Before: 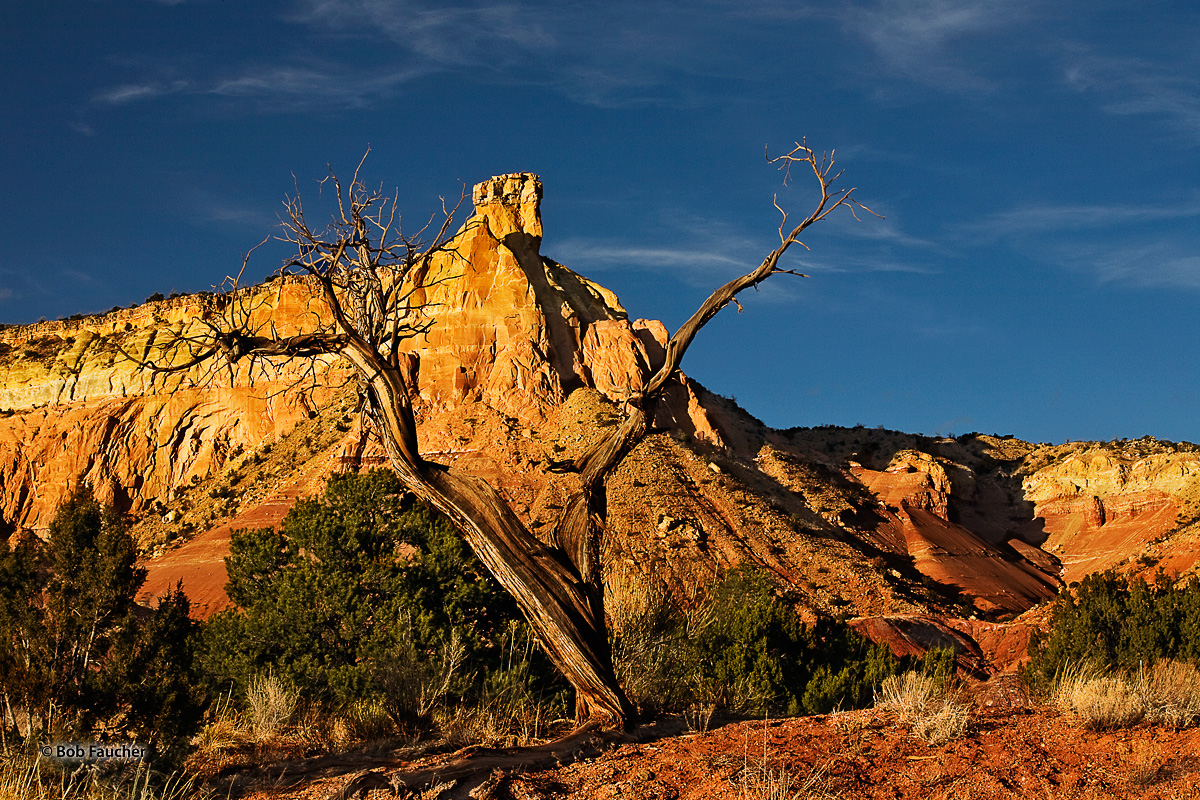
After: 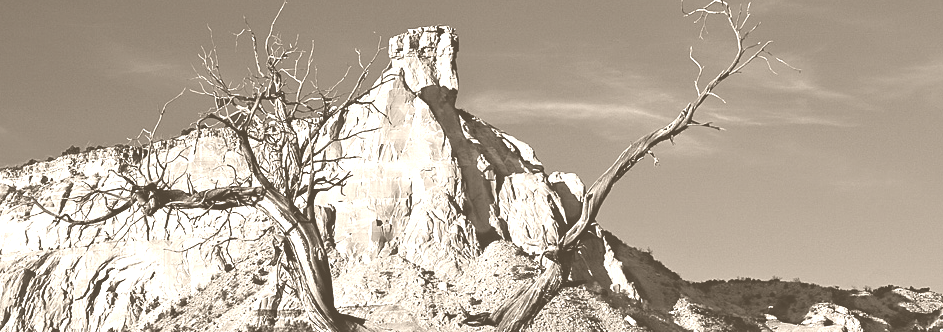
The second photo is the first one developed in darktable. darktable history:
crop: left 7.036%, top 18.398%, right 14.379%, bottom 40.043%
colorize: hue 34.49°, saturation 35.33%, source mix 100%, version 1
